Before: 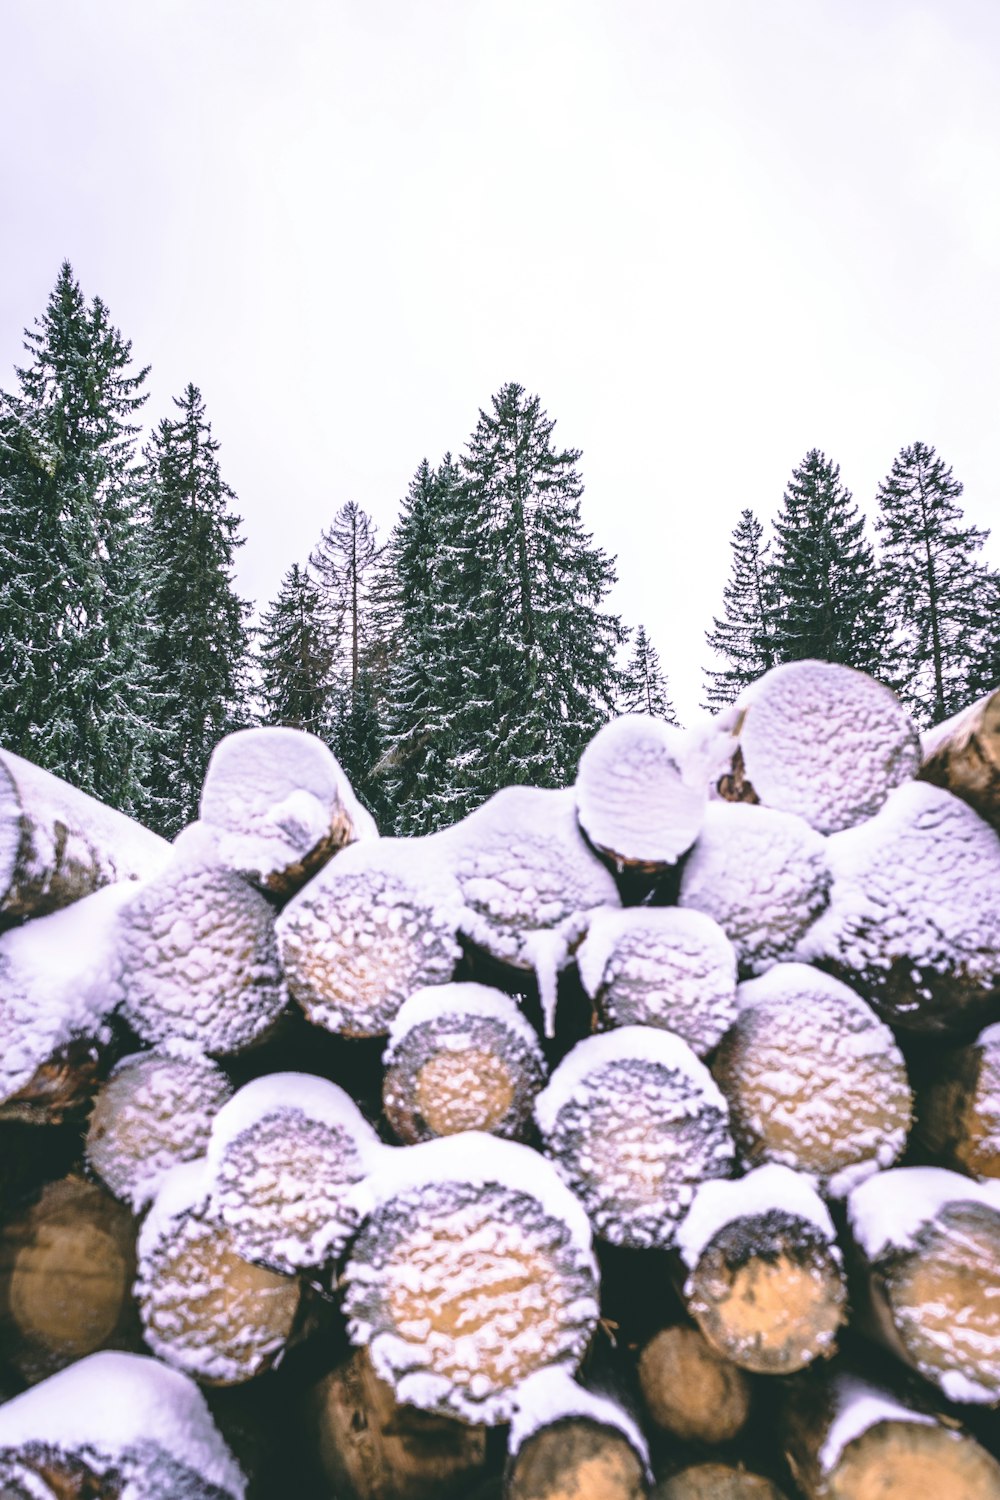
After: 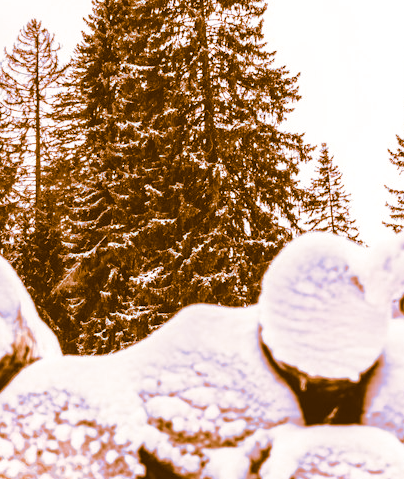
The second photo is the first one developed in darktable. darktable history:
split-toning: shadows › hue 26°, shadows › saturation 0.92, highlights › hue 40°, highlights › saturation 0.92, balance -63, compress 0%
crop: left 31.751%, top 32.172%, right 27.8%, bottom 35.83%
